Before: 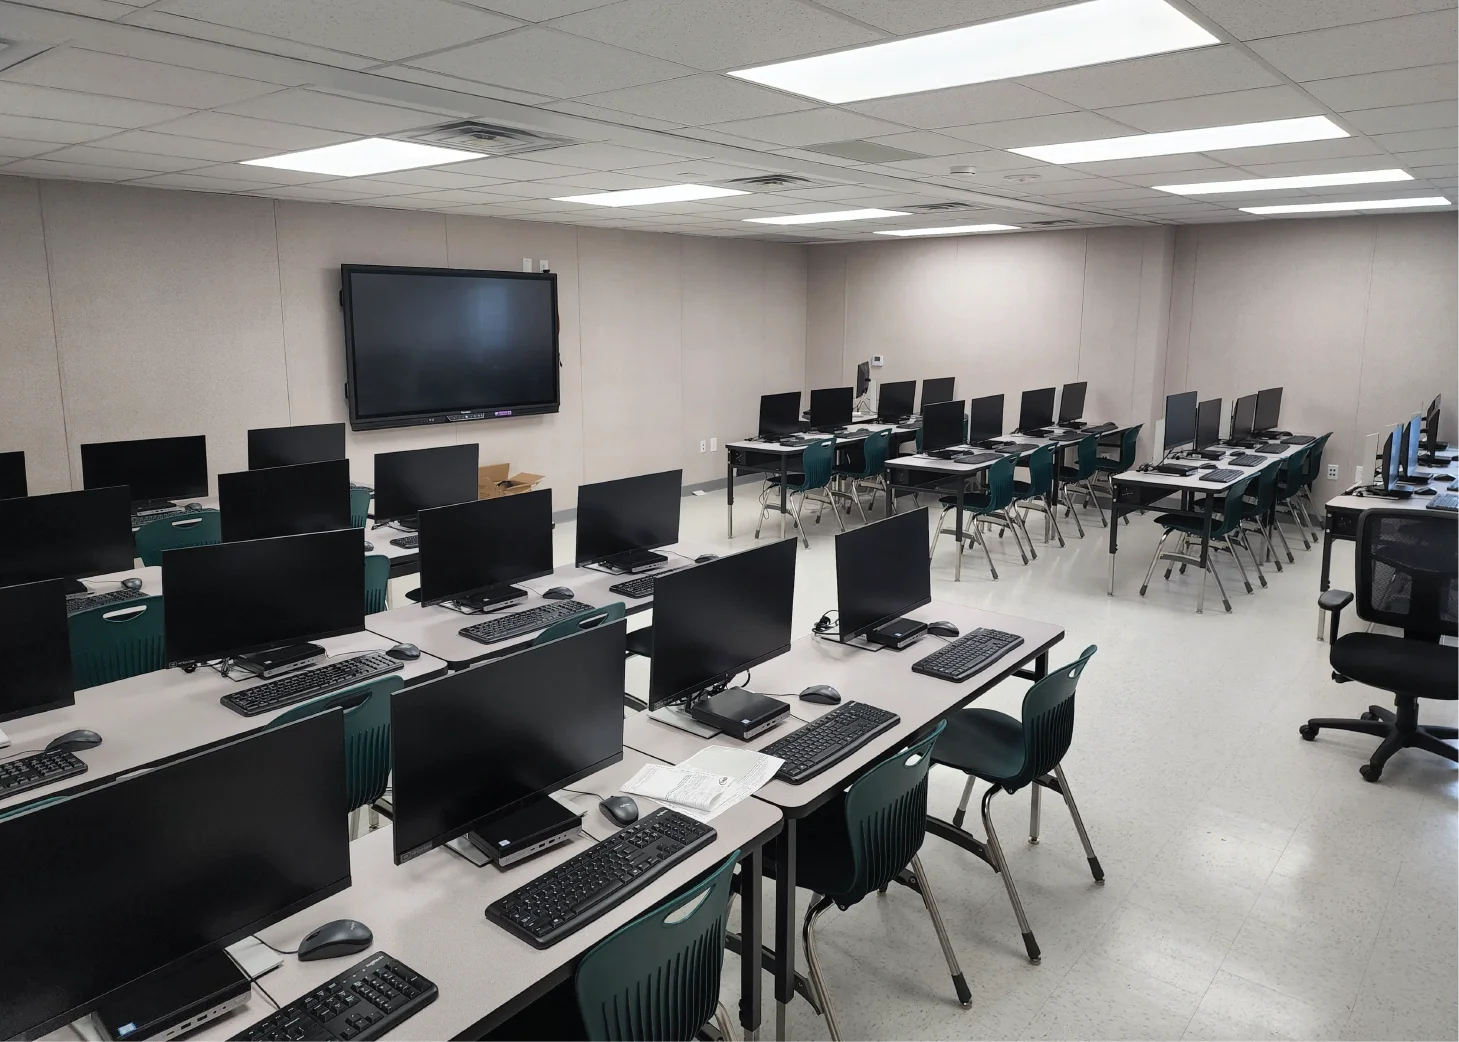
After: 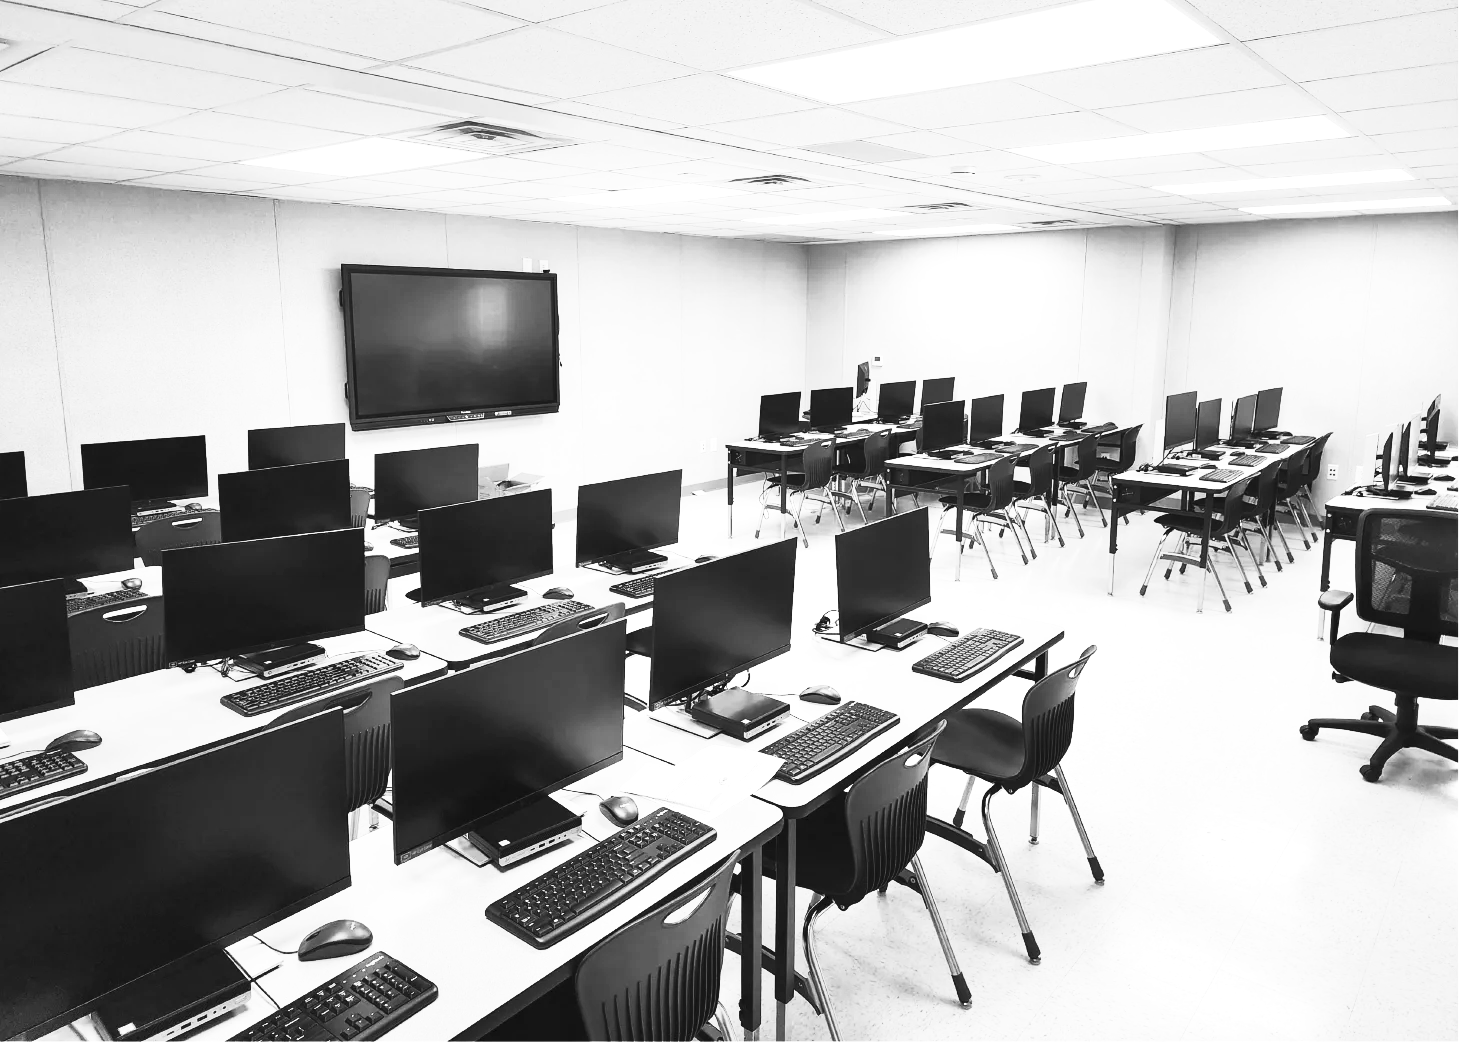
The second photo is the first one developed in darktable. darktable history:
exposure: exposure 0.64 EV, compensate highlight preservation false
contrast brightness saturation: contrast 0.53, brightness 0.47, saturation -1
